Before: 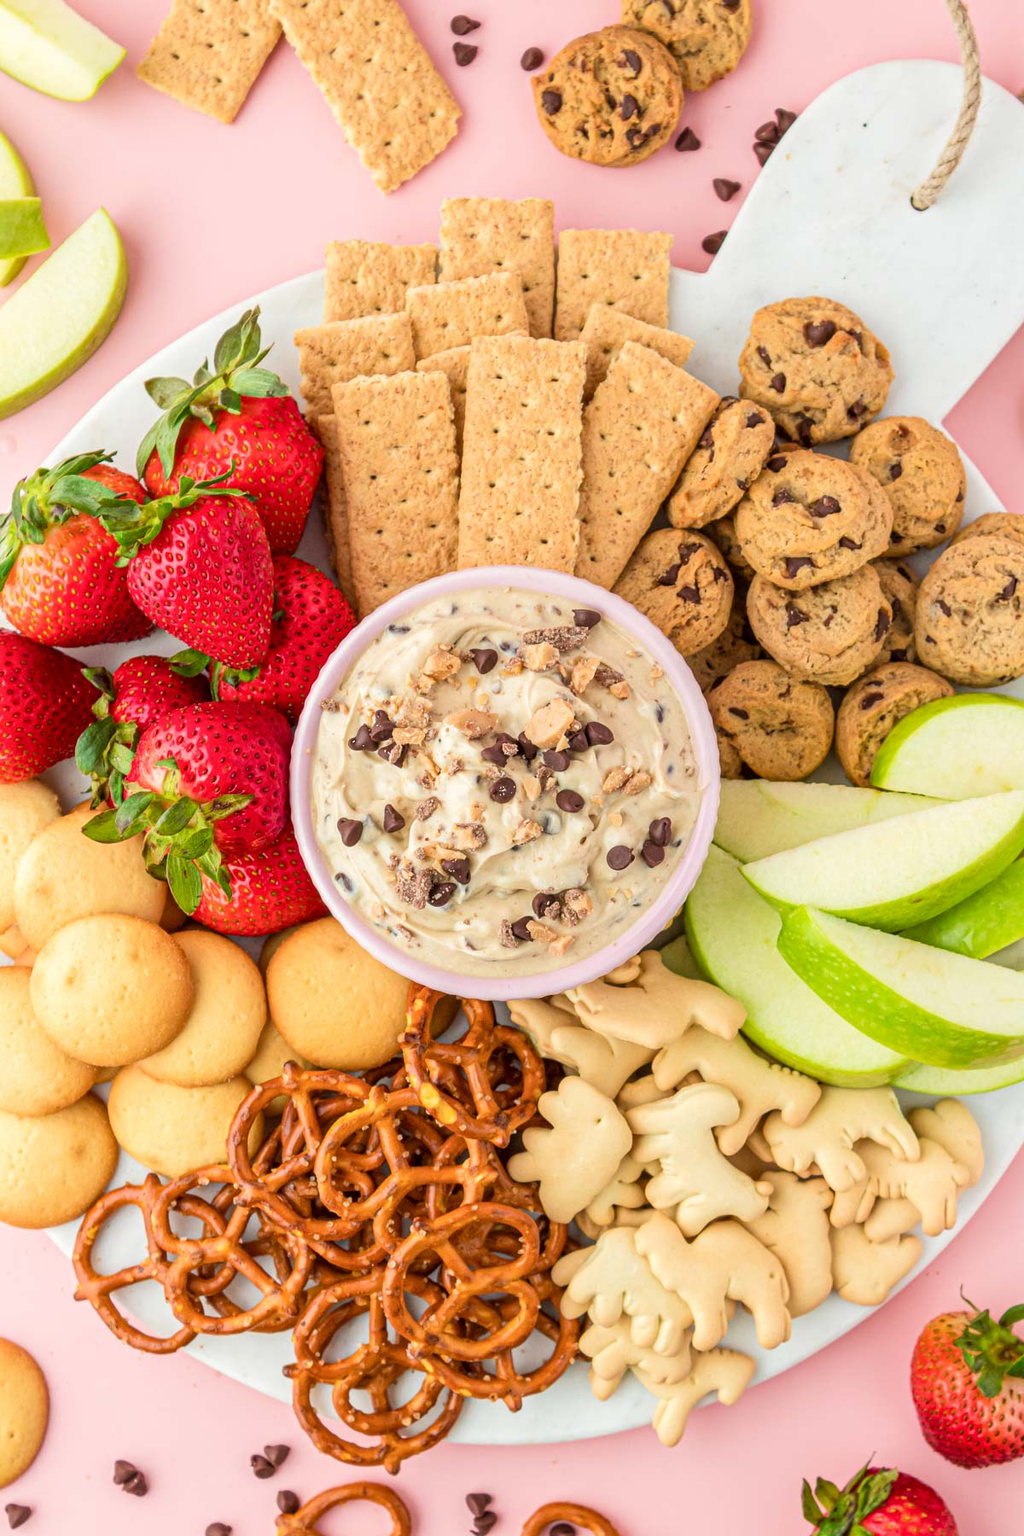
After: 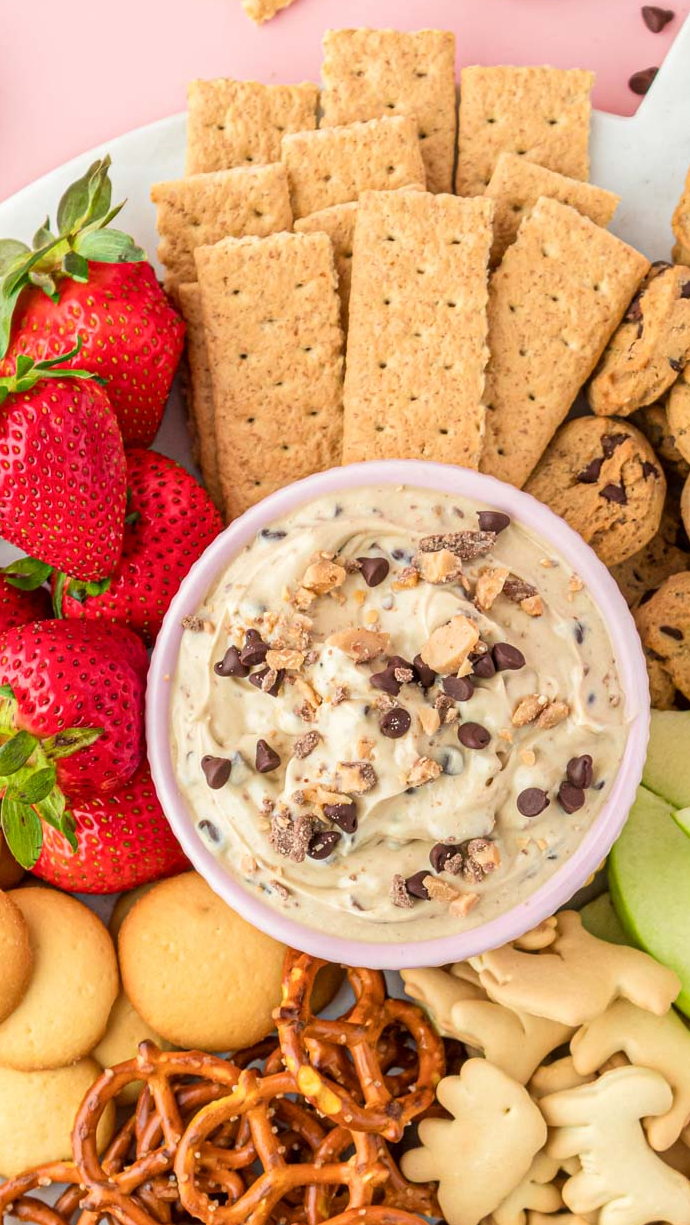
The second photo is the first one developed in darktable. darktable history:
crop: left 16.192%, top 11.288%, right 26.268%, bottom 20.645%
